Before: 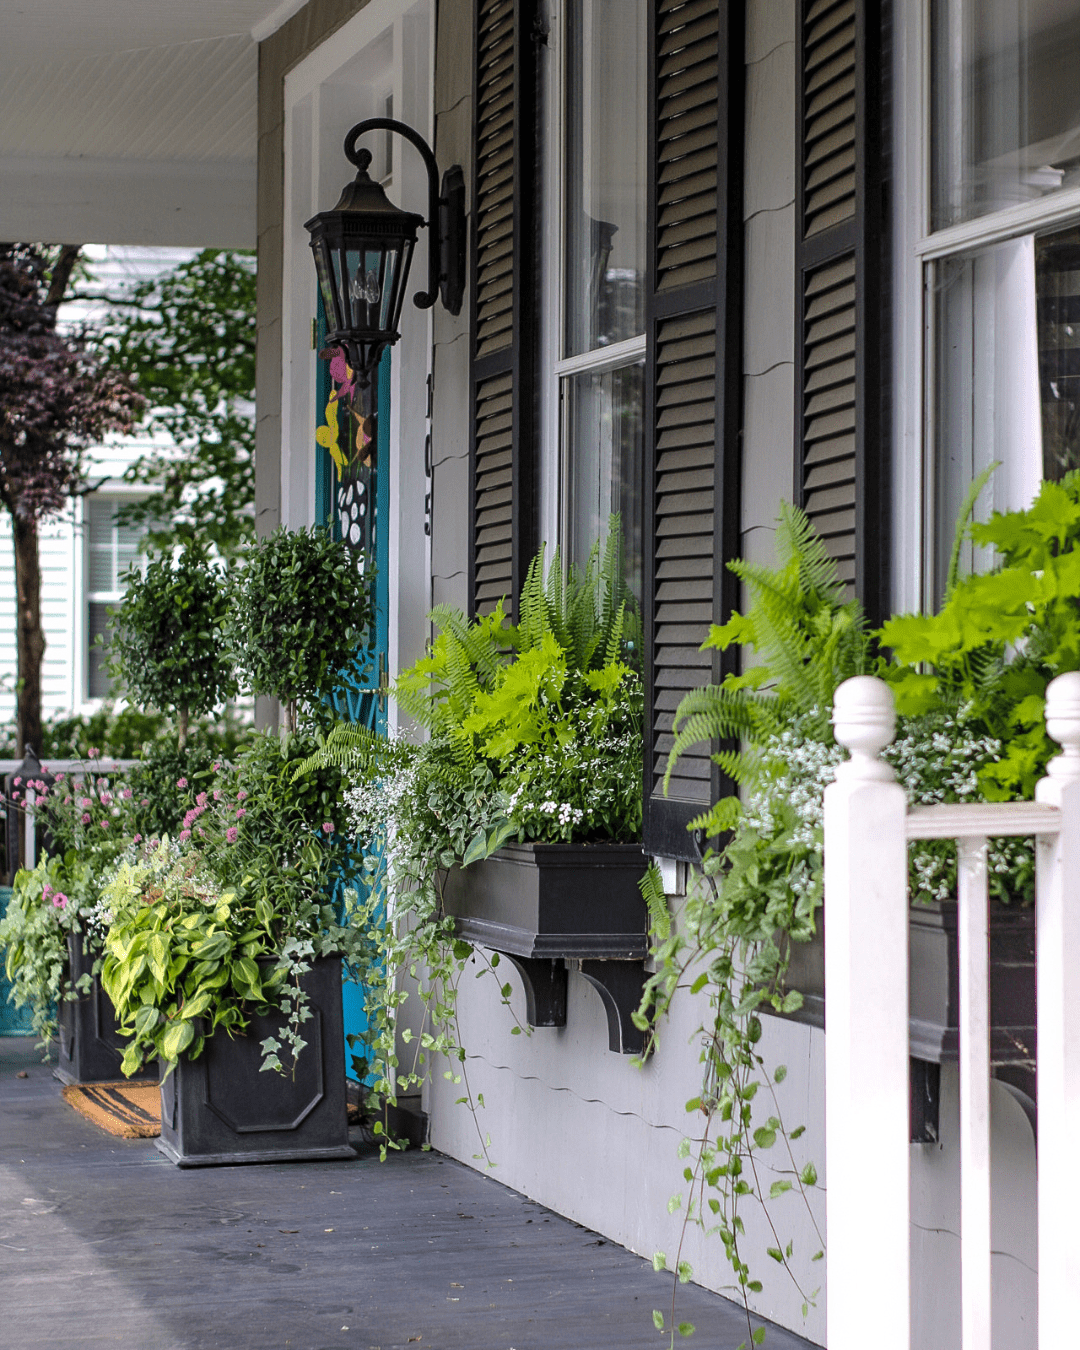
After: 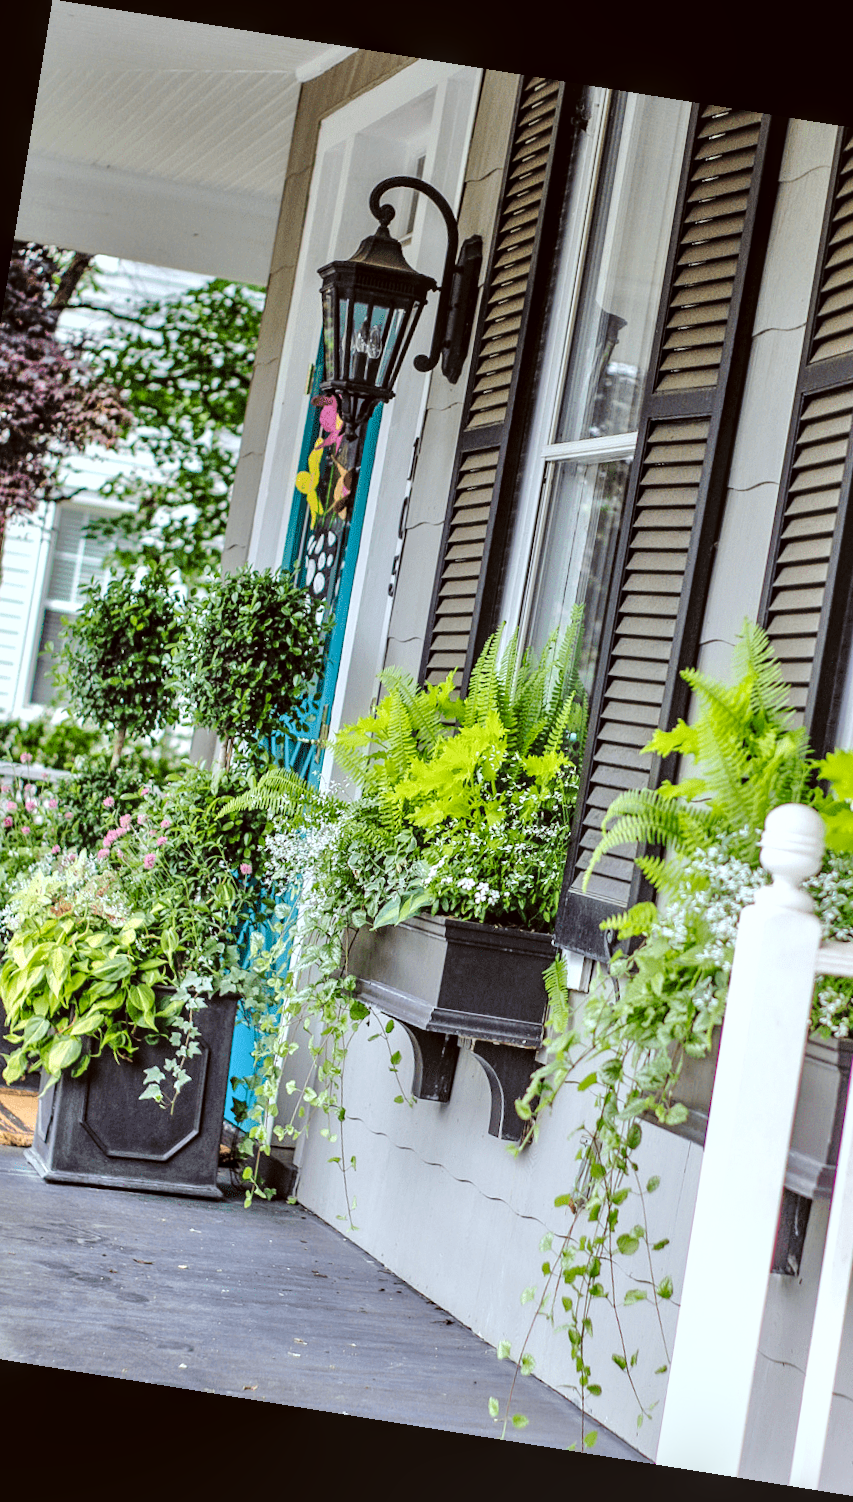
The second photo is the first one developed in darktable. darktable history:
local contrast: on, module defaults
crop and rotate: left 12.648%, right 20.685%
tone equalizer: -7 EV 0.15 EV, -6 EV 0.6 EV, -5 EV 1.15 EV, -4 EV 1.33 EV, -3 EV 1.15 EV, -2 EV 0.6 EV, -1 EV 0.15 EV, mask exposure compensation -0.5 EV
tone curve: curves: ch0 [(0, 0) (0.003, 0.005) (0.011, 0.013) (0.025, 0.027) (0.044, 0.044) (0.069, 0.06) (0.1, 0.081) (0.136, 0.114) (0.177, 0.16) (0.224, 0.211) (0.277, 0.277) (0.335, 0.354) (0.399, 0.435) (0.468, 0.538) (0.543, 0.626) (0.623, 0.708) (0.709, 0.789) (0.801, 0.867) (0.898, 0.935) (1, 1)], preserve colors none
color correction: highlights a* -4.98, highlights b* -3.76, shadows a* 3.83, shadows b* 4.08
rotate and perspective: rotation 9.12°, automatic cropping off
